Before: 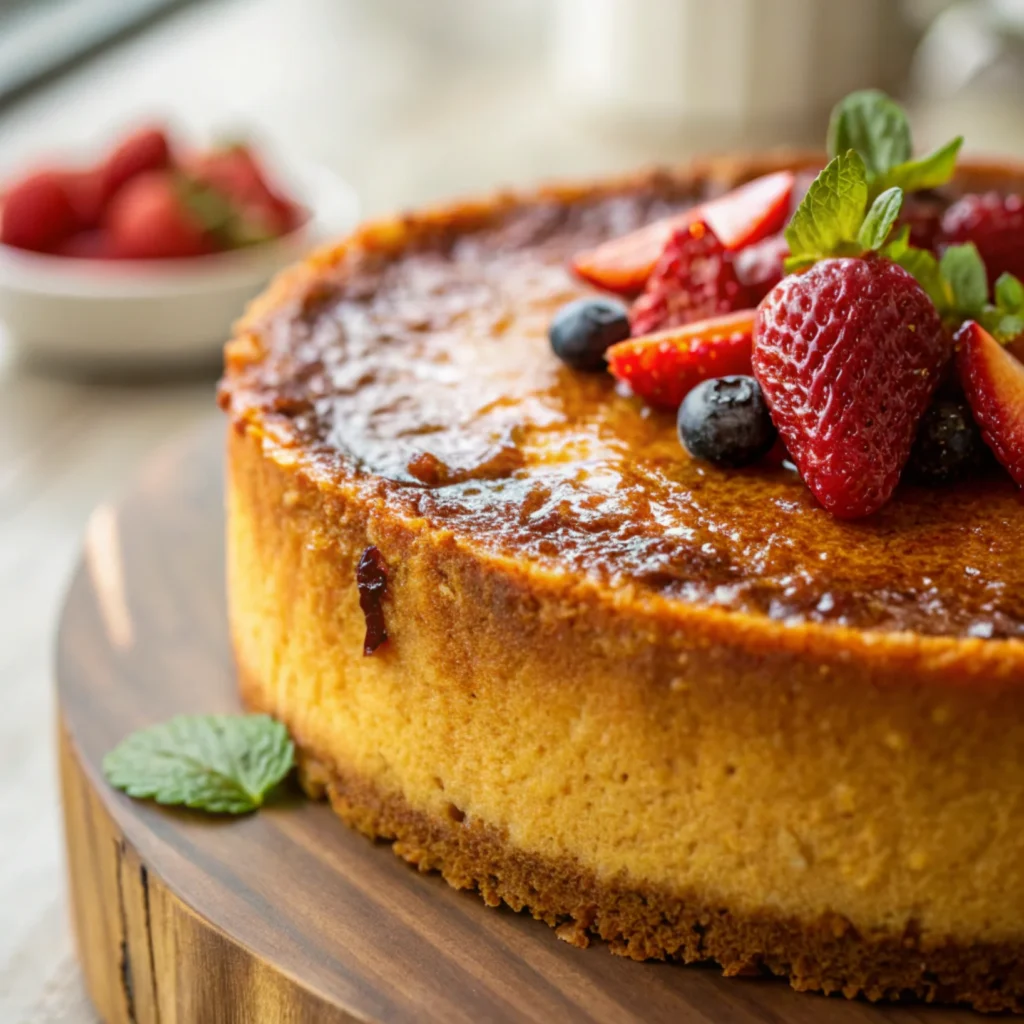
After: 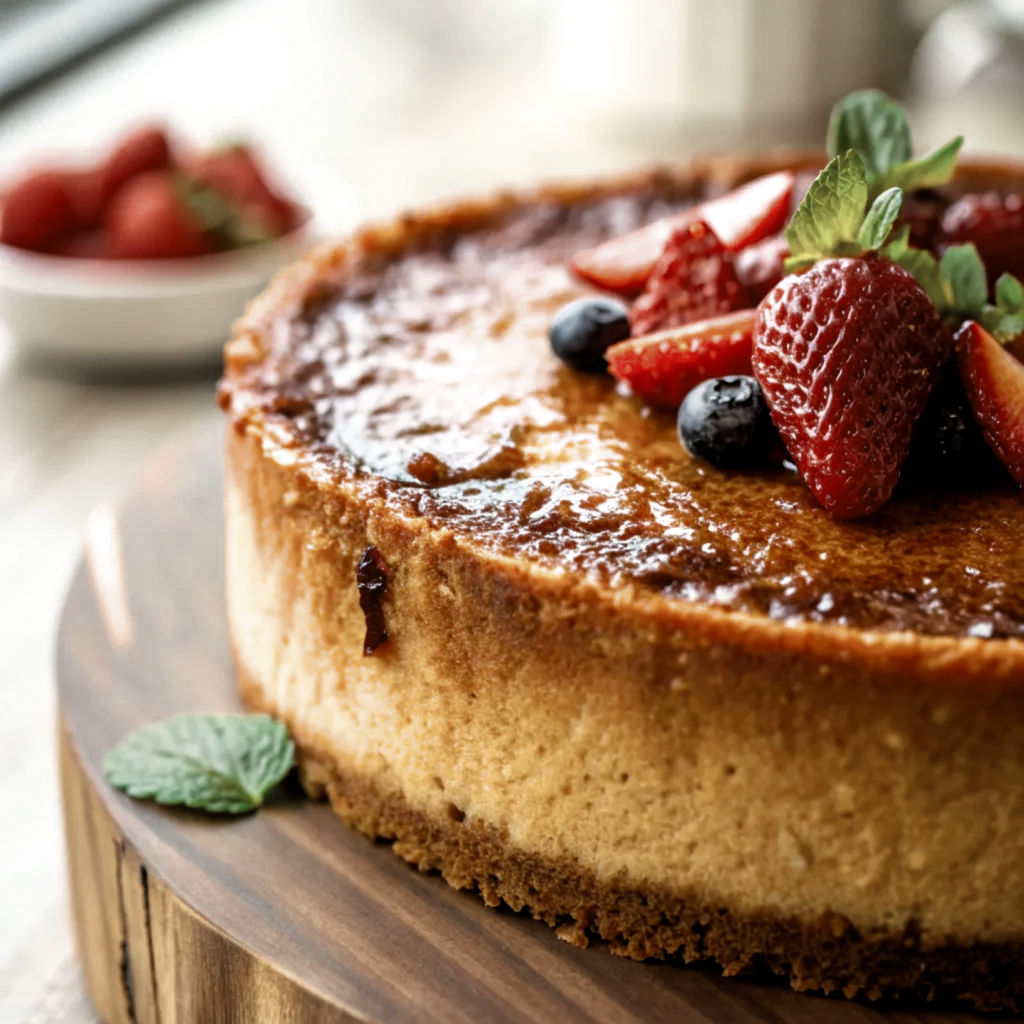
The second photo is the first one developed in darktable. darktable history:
filmic rgb: black relative exposure -8.23 EV, white relative exposure 2.2 EV, threshold 3.03 EV, target white luminance 99.897%, hardness 7.13, latitude 75.26%, contrast 1.323, highlights saturation mix -2.89%, shadows ↔ highlights balance 30.1%, iterations of high-quality reconstruction 0, enable highlight reconstruction true
color zones: curves: ch0 [(0, 0.5) (0.125, 0.4) (0.25, 0.5) (0.375, 0.4) (0.5, 0.4) (0.625, 0.35) (0.75, 0.35) (0.875, 0.5)]; ch1 [(0, 0.35) (0.125, 0.45) (0.25, 0.35) (0.375, 0.35) (0.5, 0.35) (0.625, 0.35) (0.75, 0.45) (0.875, 0.35)]; ch2 [(0, 0.6) (0.125, 0.5) (0.25, 0.5) (0.375, 0.6) (0.5, 0.6) (0.625, 0.5) (0.75, 0.5) (0.875, 0.5)]
